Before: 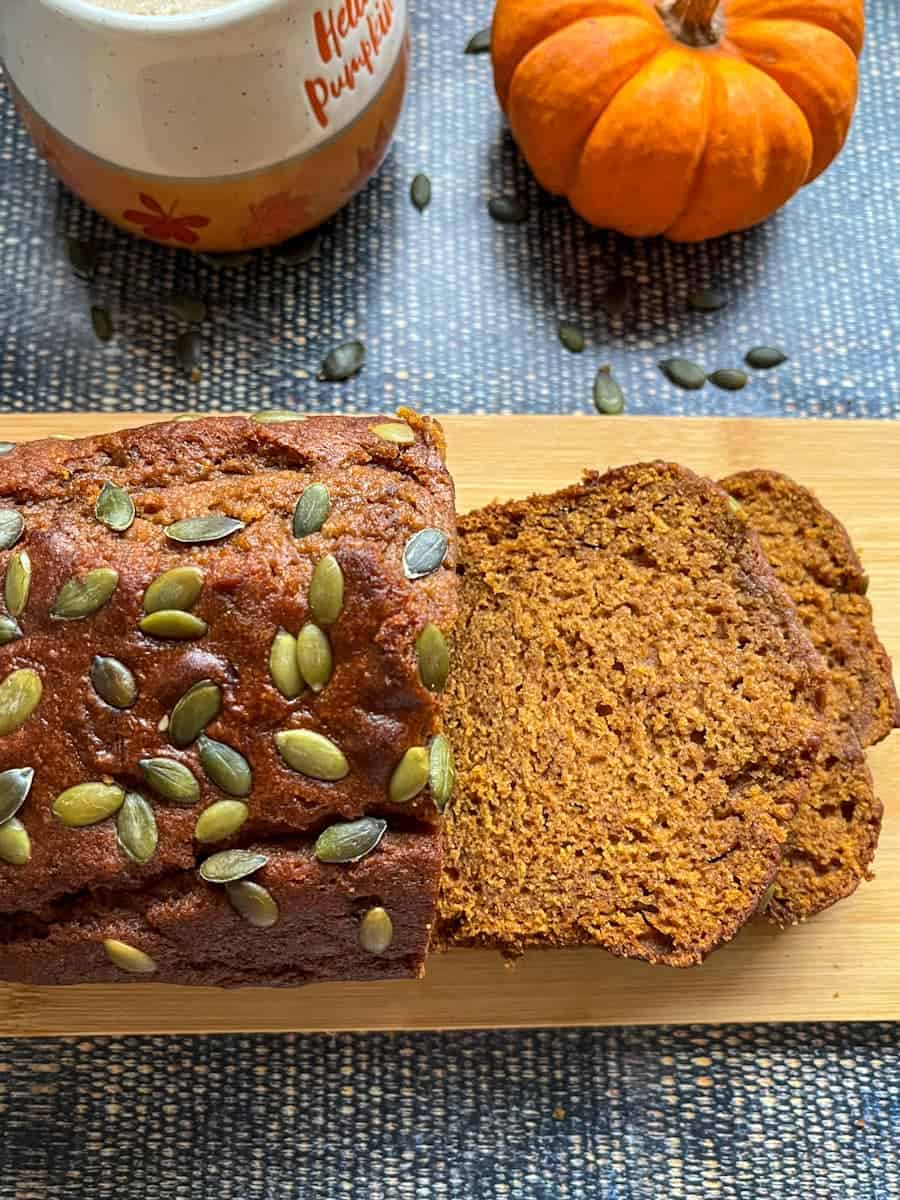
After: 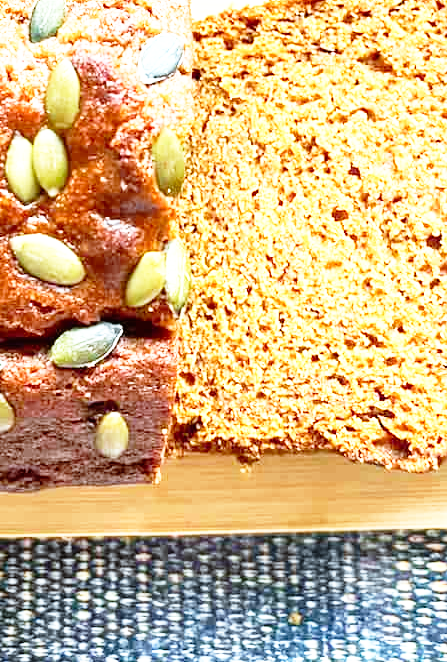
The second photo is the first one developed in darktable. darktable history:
crop: left 29.398%, top 41.315%, right 20.873%, bottom 3.471%
base curve: curves: ch0 [(0, 0) (0.012, 0.01) (0.073, 0.168) (0.31, 0.711) (0.645, 0.957) (1, 1)], preserve colors none
exposure: black level correction 0, exposure 1 EV, compensate highlight preservation false
color calibration: illuminant F (fluorescent), F source F9 (Cool White Deluxe 4150 K) – high CRI, x 0.374, y 0.373, temperature 4148.88 K, saturation algorithm version 1 (2020)
